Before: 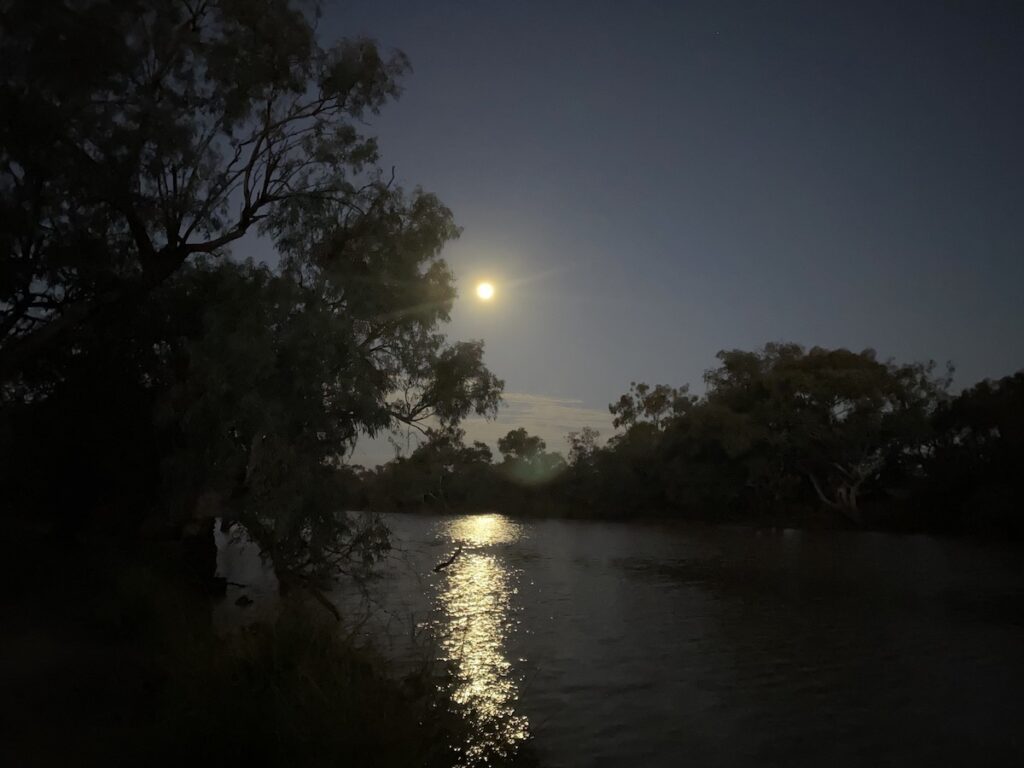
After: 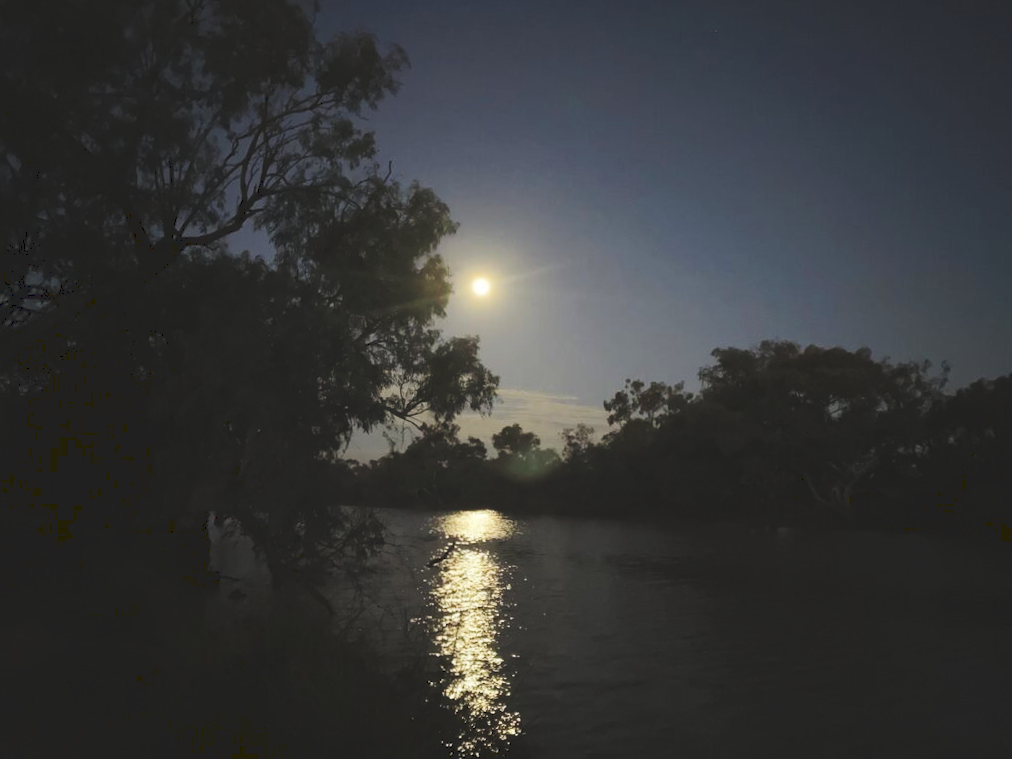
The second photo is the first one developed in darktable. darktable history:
crop and rotate: angle -0.5°
tone curve: curves: ch0 [(0, 0) (0.003, 0.117) (0.011, 0.125) (0.025, 0.133) (0.044, 0.144) (0.069, 0.152) (0.1, 0.167) (0.136, 0.186) (0.177, 0.21) (0.224, 0.244) (0.277, 0.295) (0.335, 0.357) (0.399, 0.445) (0.468, 0.531) (0.543, 0.629) (0.623, 0.716) (0.709, 0.803) (0.801, 0.876) (0.898, 0.939) (1, 1)], preserve colors none
